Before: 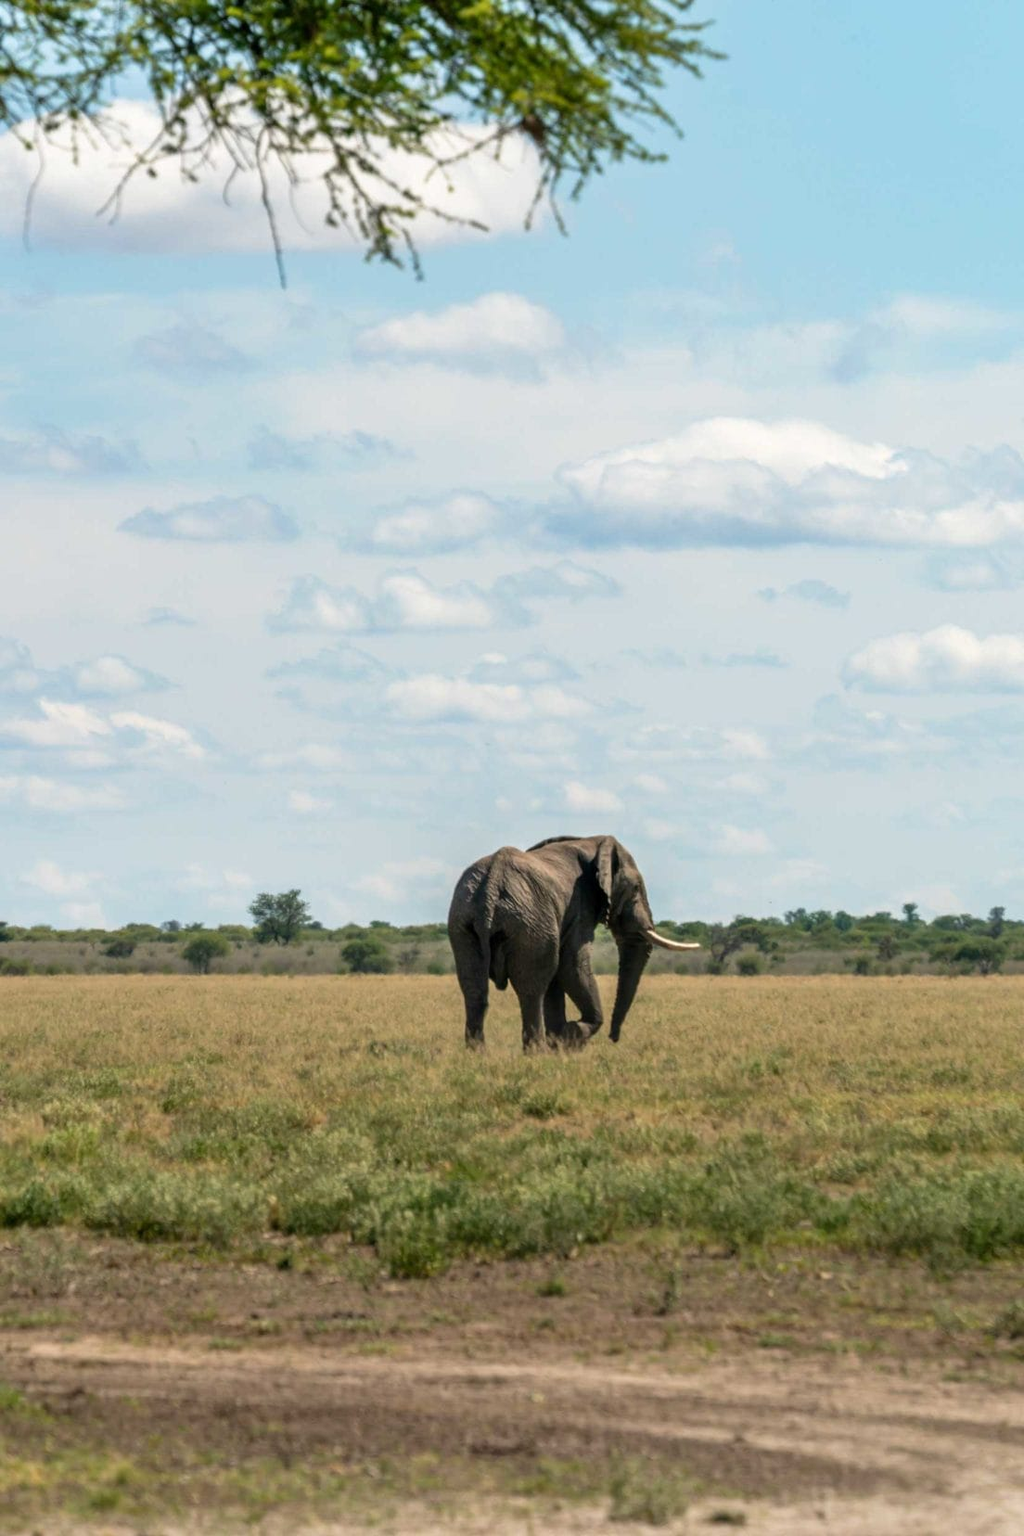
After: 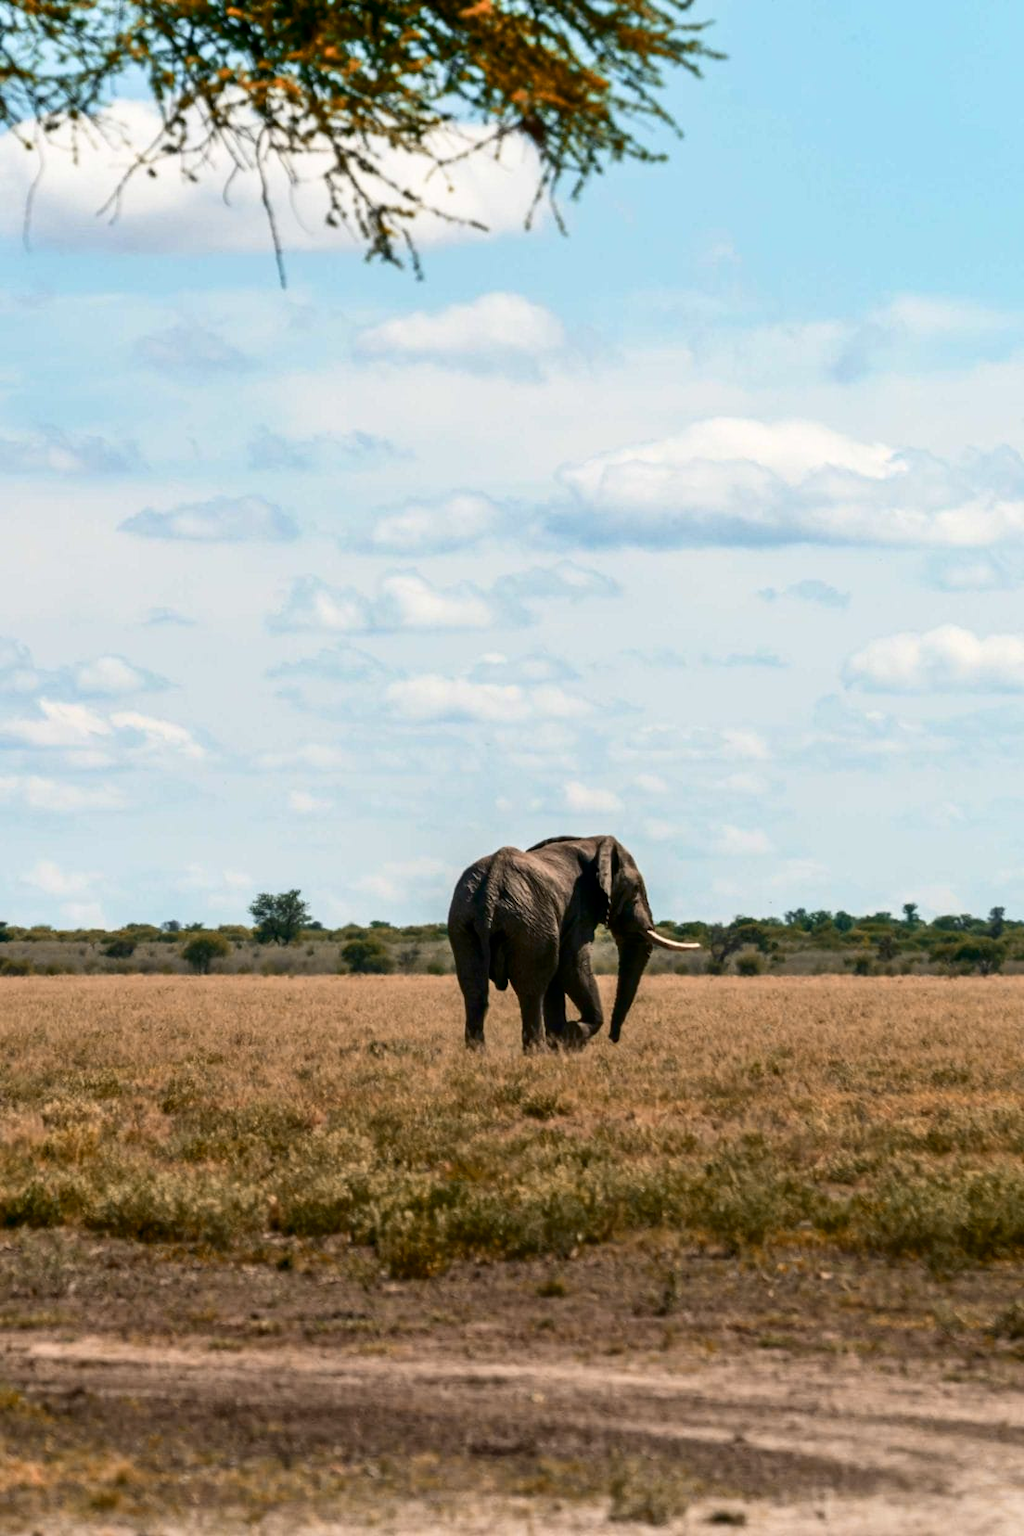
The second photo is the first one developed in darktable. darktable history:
contrast brightness saturation: contrast 0.203, brightness -0.115, saturation 0.102
color zones: curves: ch2 [(0, 0.5) (0.084, 0.497) (0.323, 0.335) (0.4, 0.497) (1, 0.5)]
